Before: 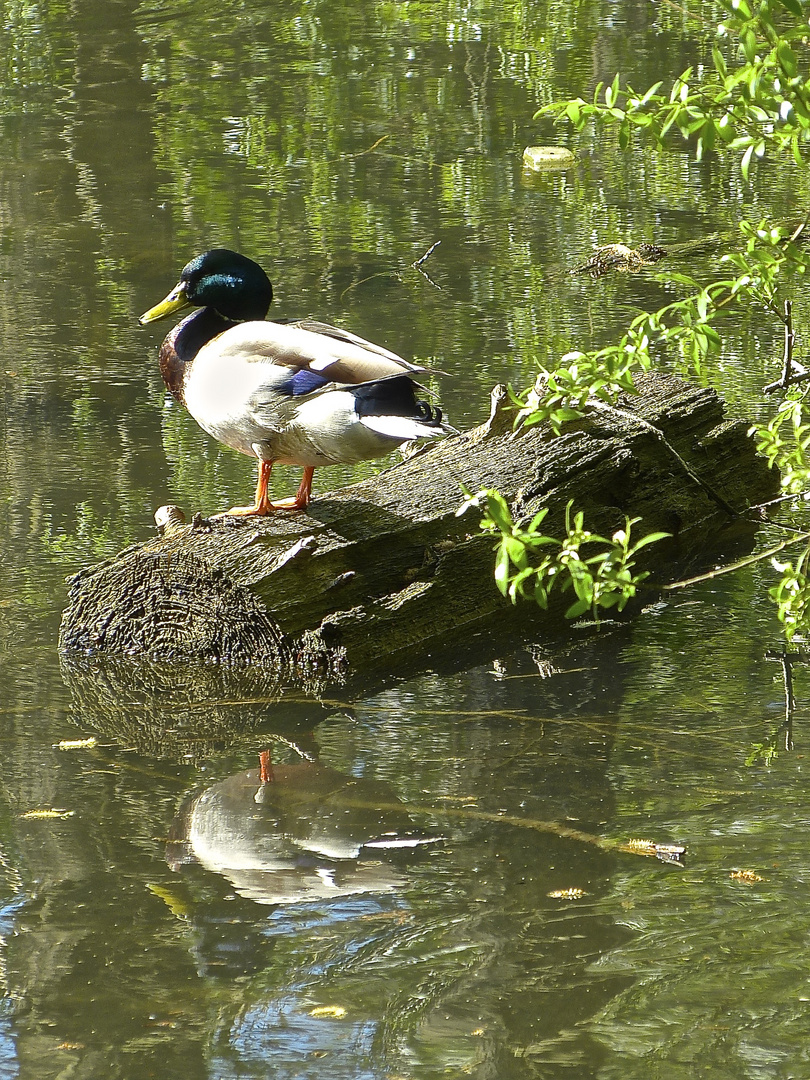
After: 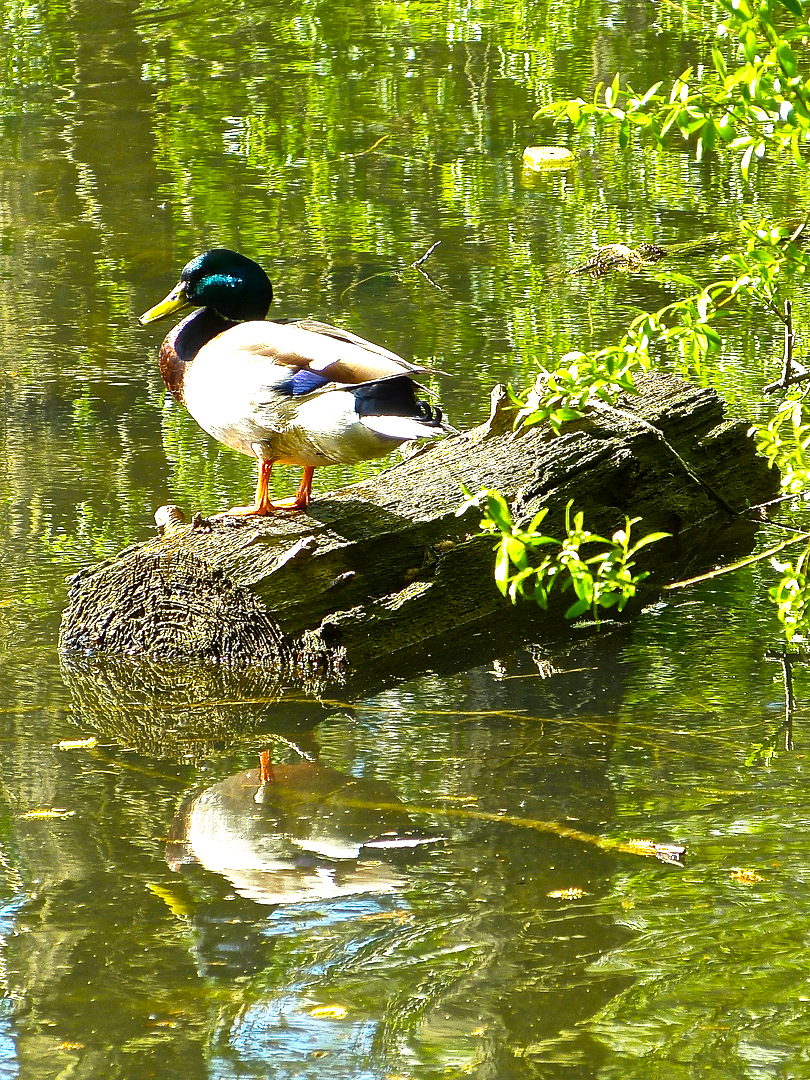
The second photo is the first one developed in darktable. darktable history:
base curve: curves: ch0 [(0, 0) (0.557, 0.834) (1, 1)], preserve colors none
color balance rgb: perceptual saturation grading › global saturation 29.426%, perceptual brilliance grading › global brilliance 20.202%, perceptual brilliance grading › shadows -39.958%, global vibrance 14.275%
